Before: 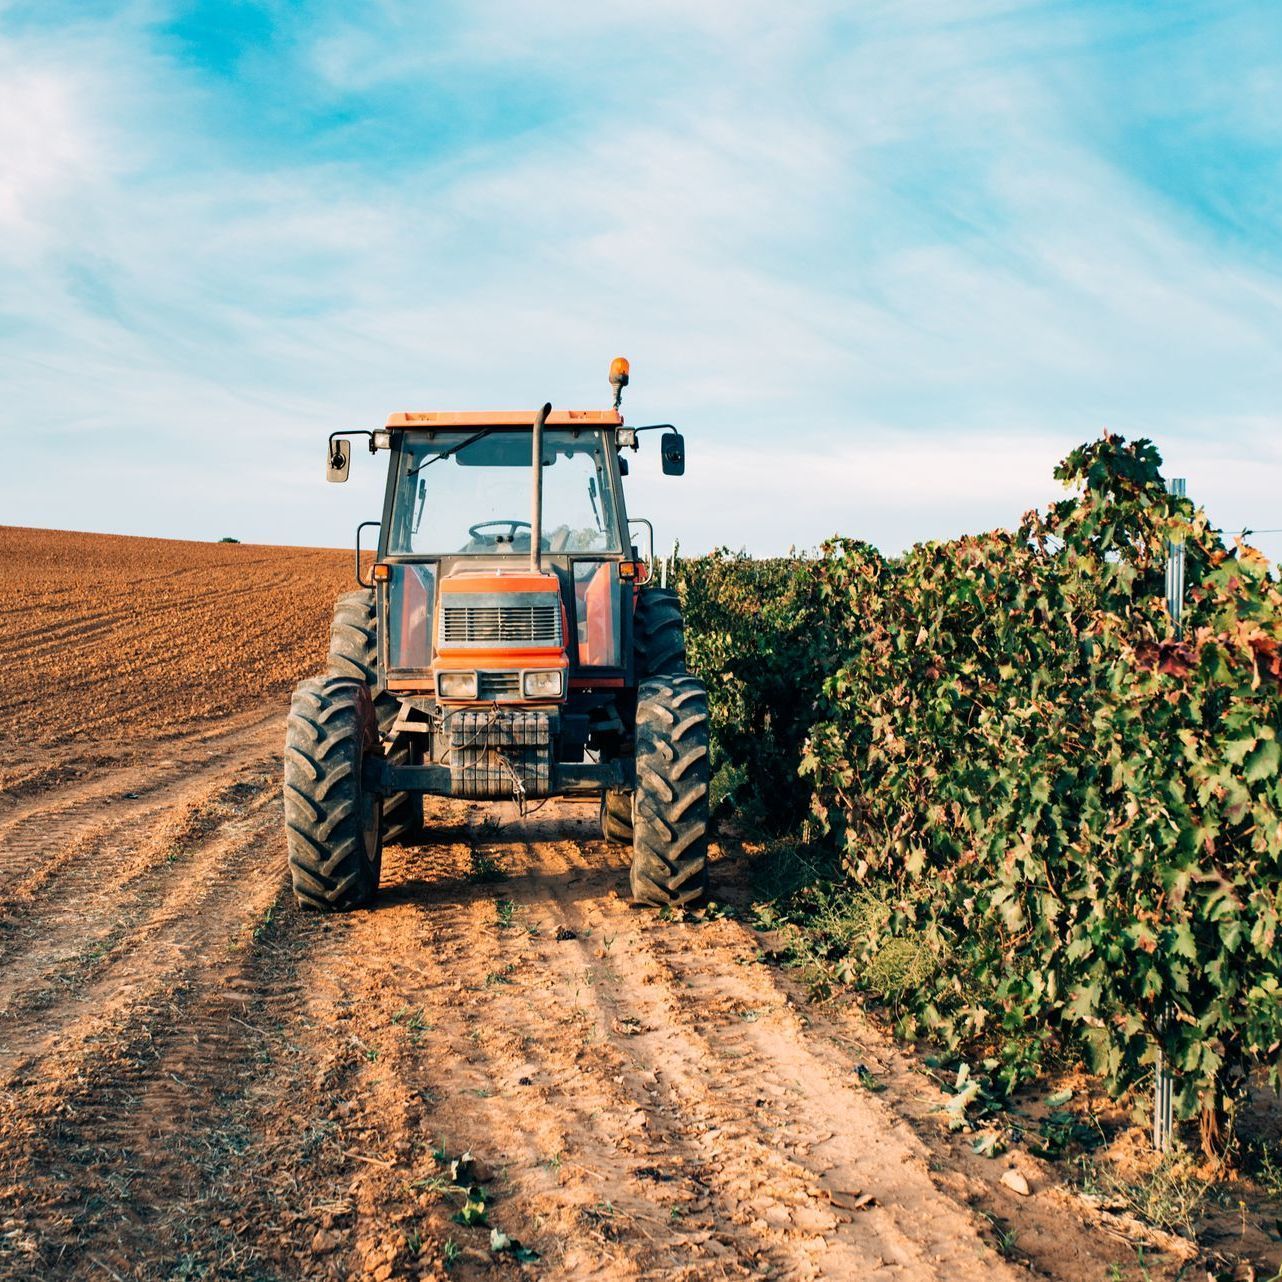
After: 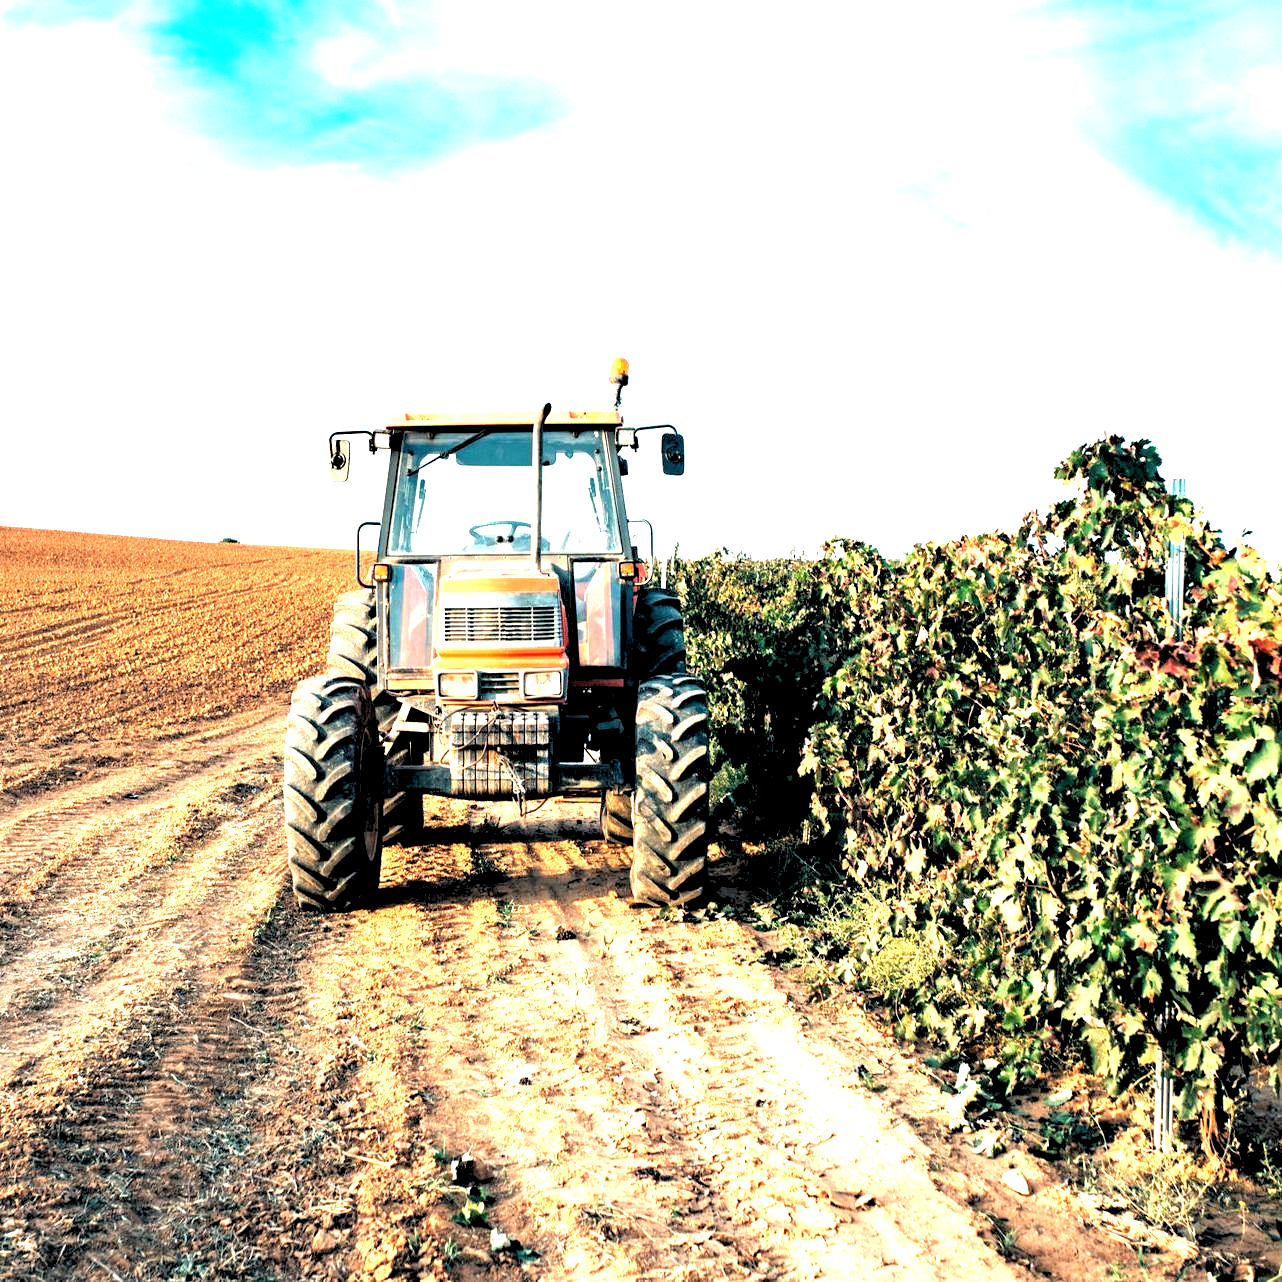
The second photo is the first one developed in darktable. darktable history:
rgb levels: levels [[0.034, 0.472, 0.904], [0, 0.5, 1], [0, 0.5, 1]]
exposure: black level correction 0, exposure 1.45 EV, compensate exposure bias true, compensate highlight preservation false
